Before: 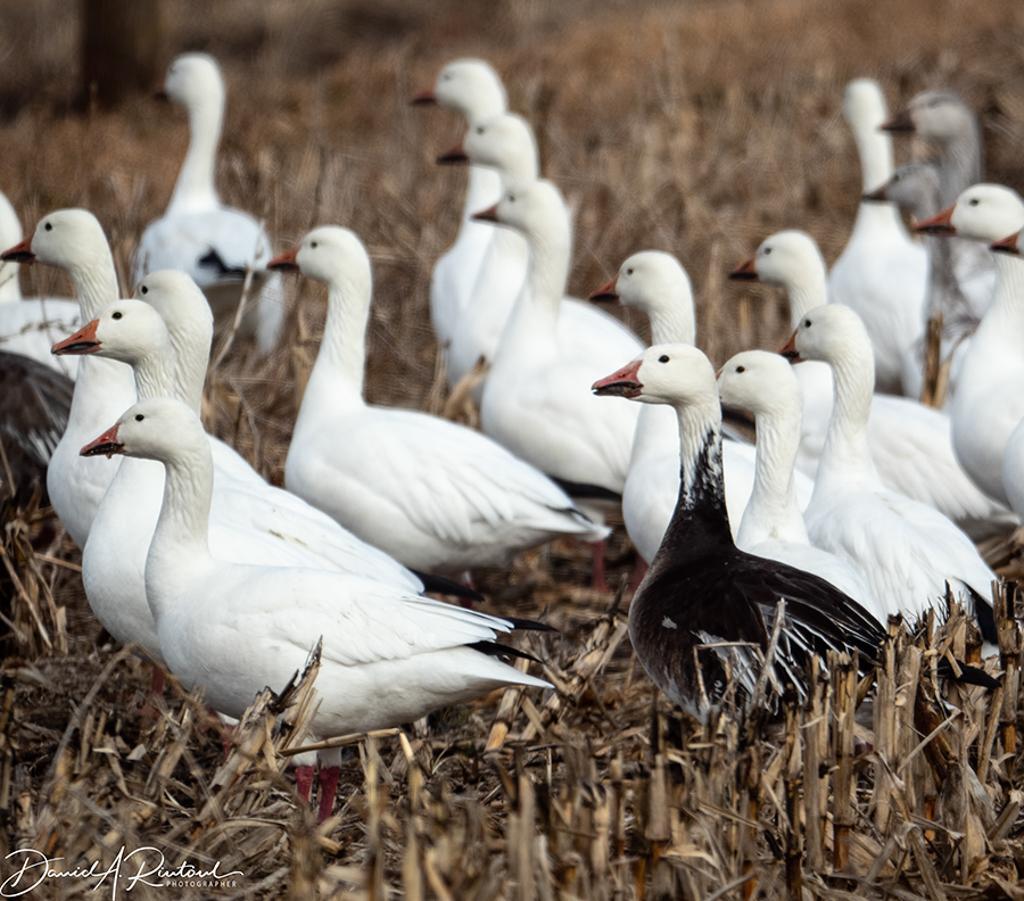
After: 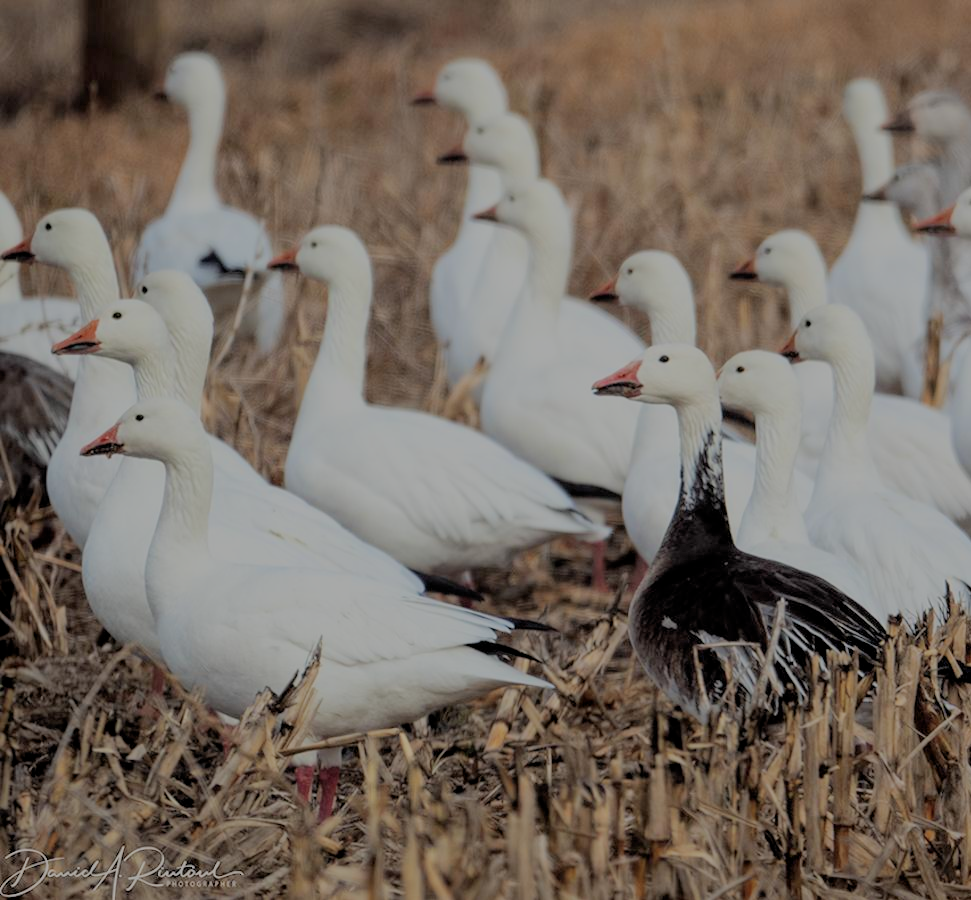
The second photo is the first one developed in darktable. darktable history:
filmic rgb: black relative exposure -7.97 EV, white relative exposure 8.01 EV, target black luminance 0%, hardness 2.46, latitude 75.92%, contrast 0.56, shadows ↔ highlights balance 0.002%, color science v6 (2022), iterations of high-quality reconstruction 0
crop and rotate: left 0%, right 5.142%
